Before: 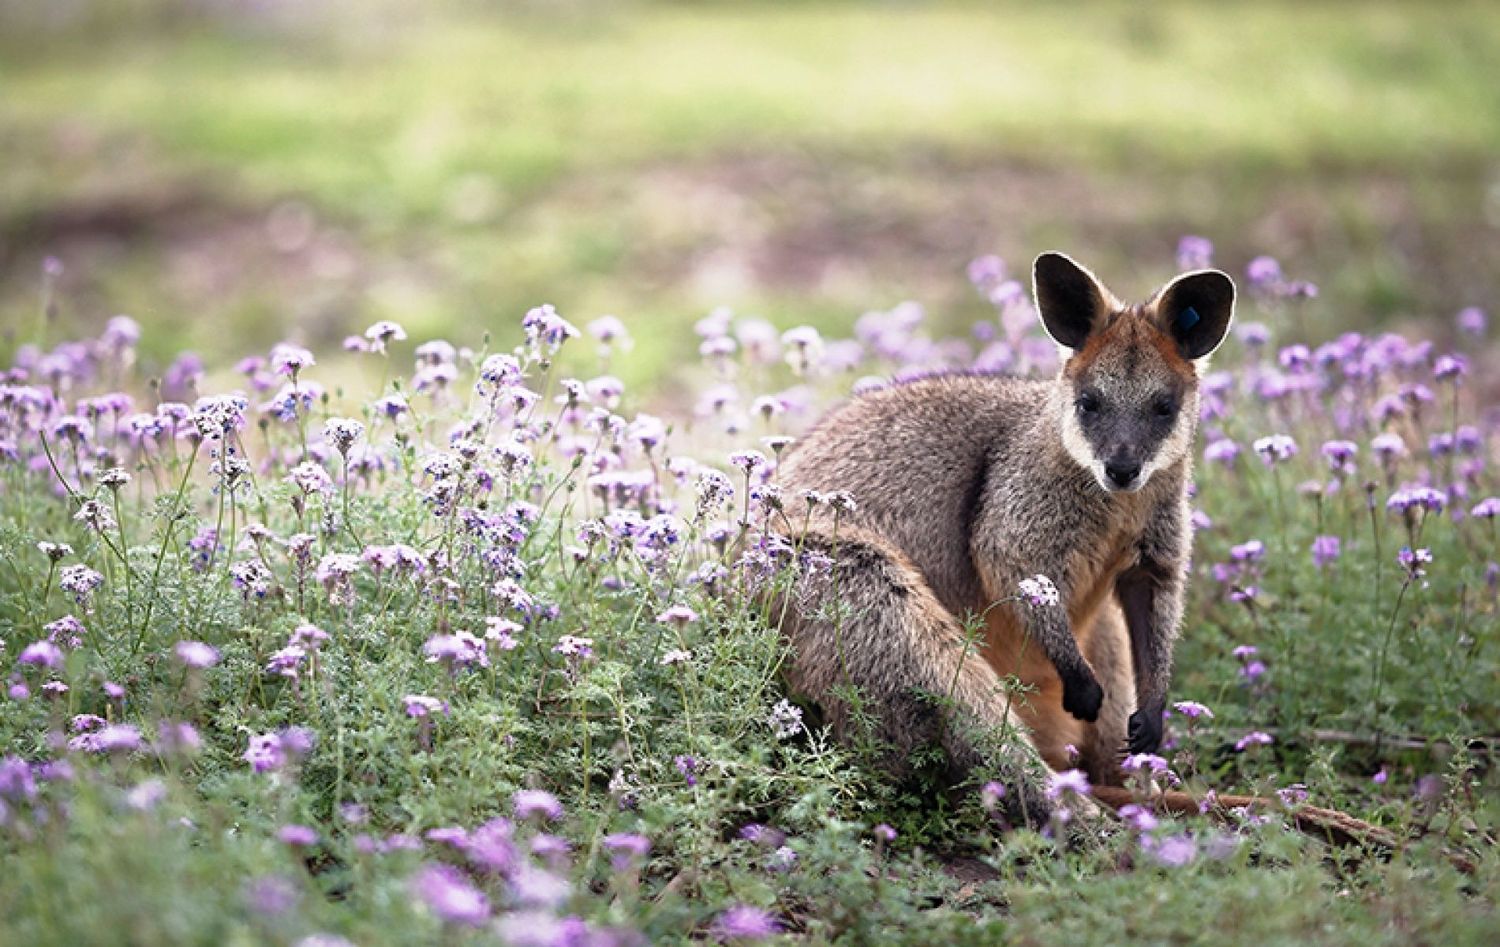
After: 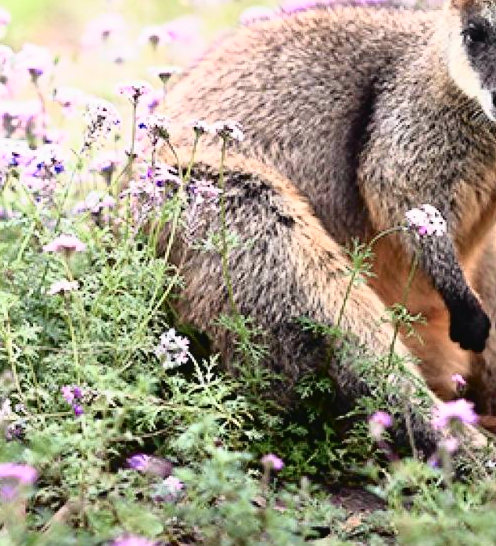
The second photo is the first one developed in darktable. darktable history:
exposure: exposure 0.131 EV, compensate highlight preservation false
tone curve: curves: ch0 [(0.003, 0.032) (0.037, 0.037) (0.149, 0.117) (0.297, 0.318) (0.41, 0.48) (0.541, 0.649) (0.722, 0.857) (0.875, 0.946) (1, 0.98)]; ch1 [(0, 0) (0.305, 0.325) (0.453, 0.437) (0.482, 0.474) (0.501, 0.498) (0.506, 0.503) (0.559, 0.576) (0.6, 0.635) (0.656, 0.707) (1, 1)]; ch2 [(0, 0) (0.323, 0.277) (0.408, 0.399) (0.45, 0.48) (0.499, 0.502) (0.515, 0.532) (0.573, 0.602) (0.653, 0.675) (0.75, 0.756) (1, 1)], color space Lab, independent channels, preserve colors none
crop: left 40.878%, top 39.176%, right 25.993%, bottom 3.081%
